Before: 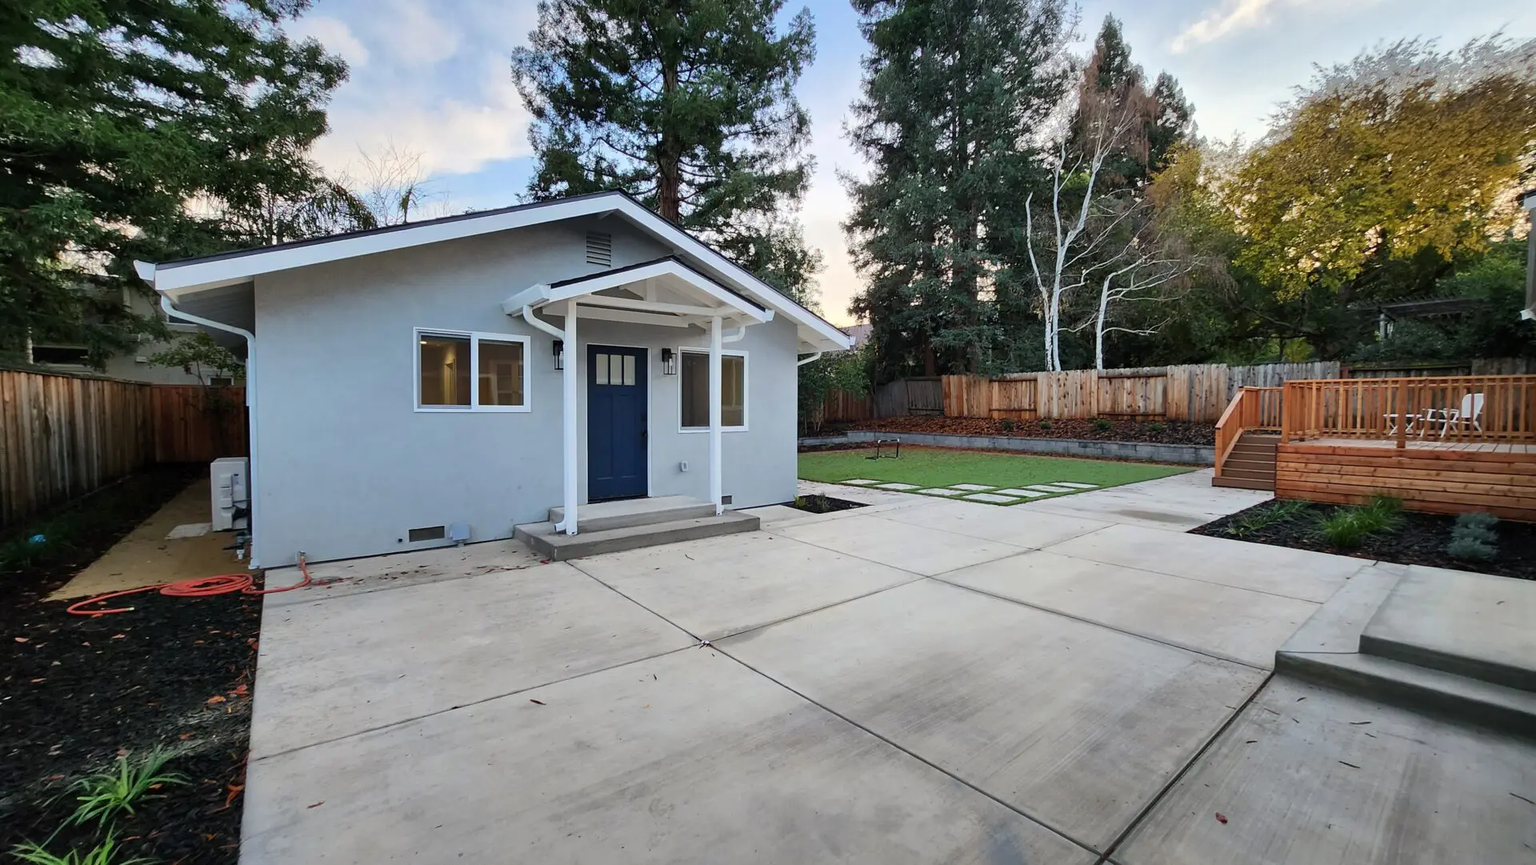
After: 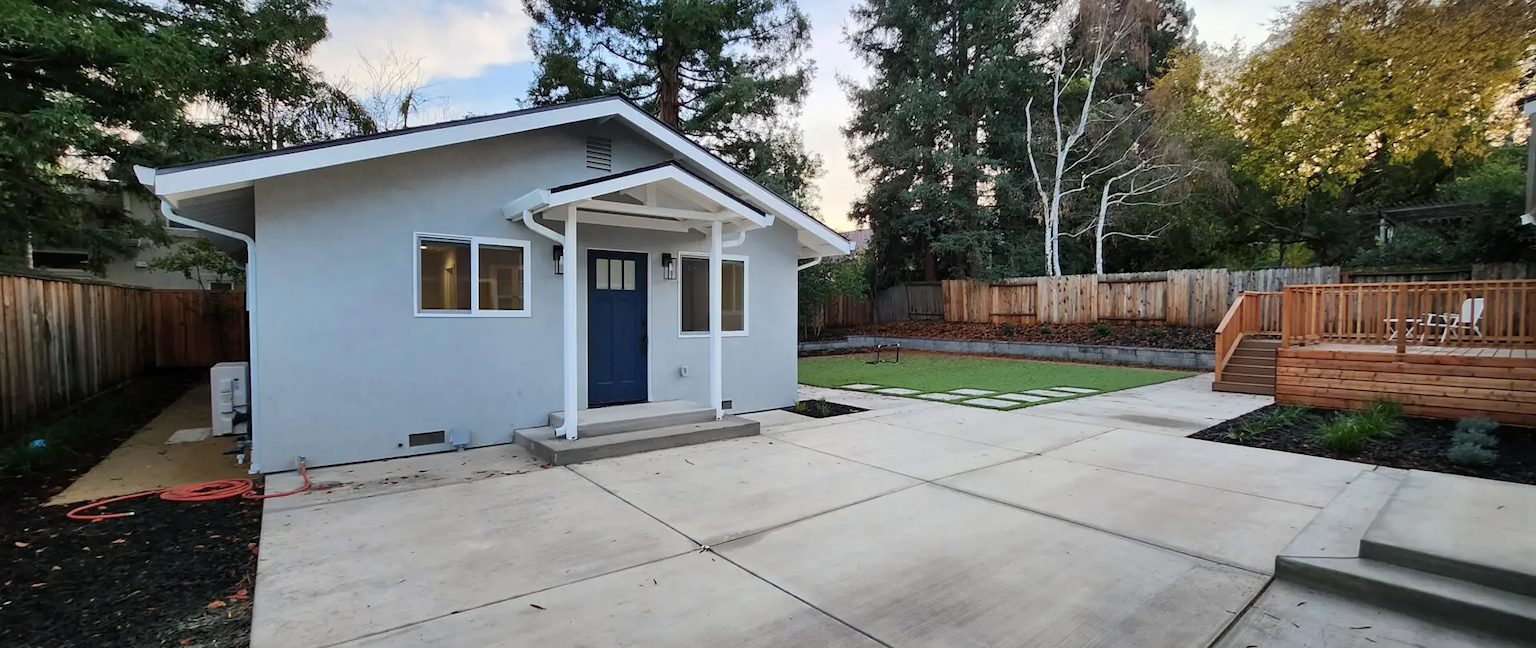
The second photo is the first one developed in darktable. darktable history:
crop: top 11.038%, bottom 13.962%
color zones: curves: ch1 [(0, 0.469) (0.01, 0.469) (0.12, 0.446) (0.248, 0.469) (0.5, 0.5) (0.748, 0.5) (0.99, 0.469) (1, 0.469)]
